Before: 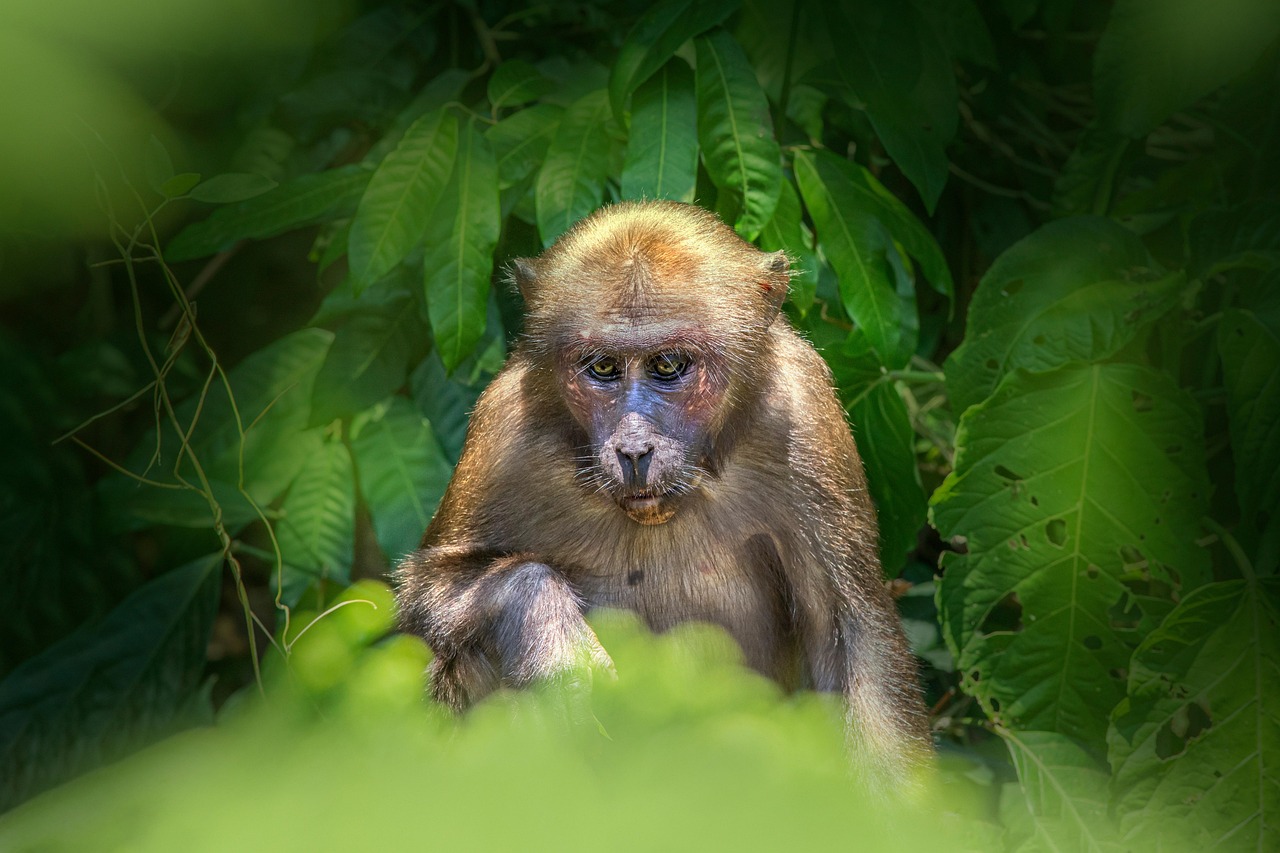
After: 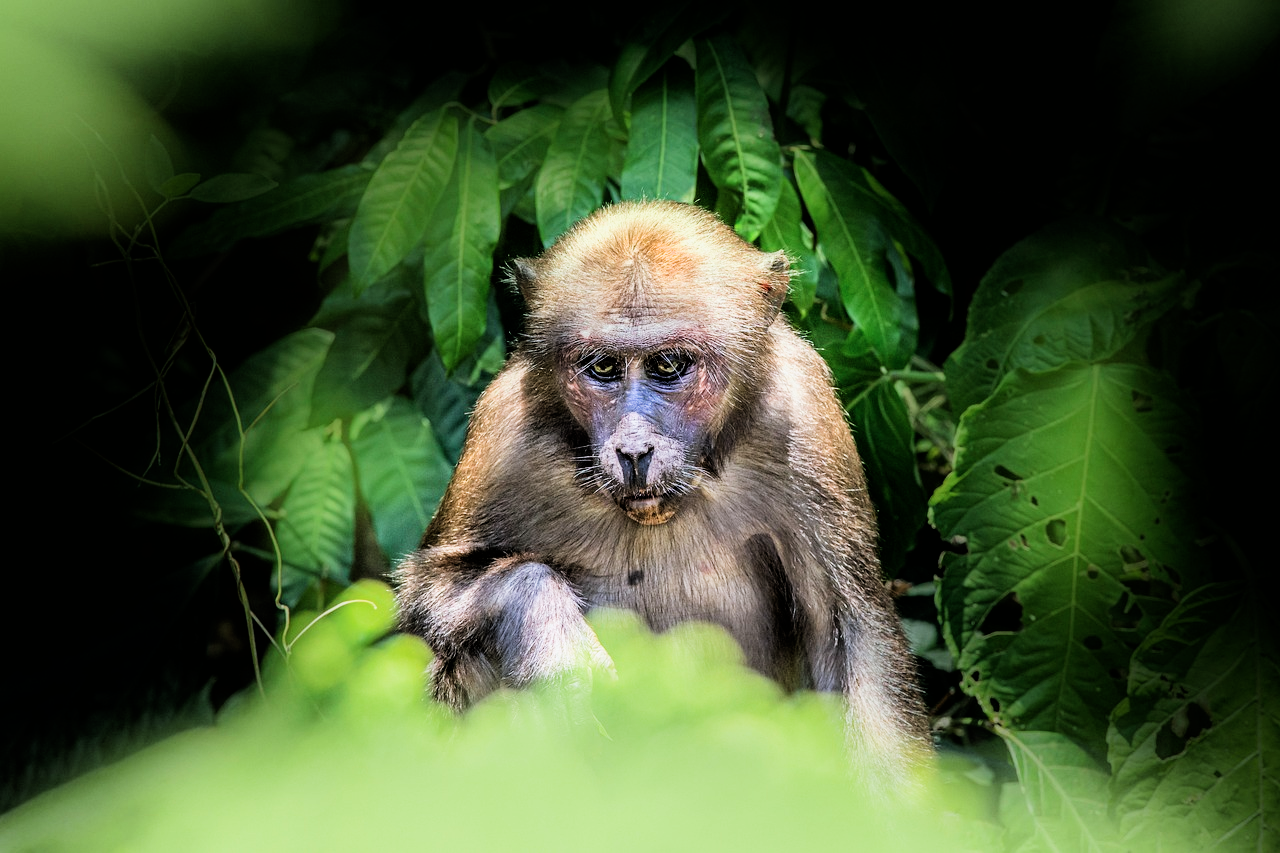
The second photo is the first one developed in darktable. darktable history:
filmic rgb: black relative exposure -5.11 EV, white relative exposure 4 EV, threshold 3.03 EV, hardness 2.88, contrast 1.41, highlights saturation mix -30.83%, enable highlight reconstruction true
color calibration: illuminant as shot in camera, x 0.358, y 0.373, temperature 4628.91 K
tone equalizer: -8 EV -0.754 EV, -7 EV -0.669 EV, -6 EV -0.591 EV, -5 EV -0.367 EV, -3 EV 0.377 EV, -2 EV 0.6 EV, -1 EV 0.679 EV, +0 EV 0.737 EV
